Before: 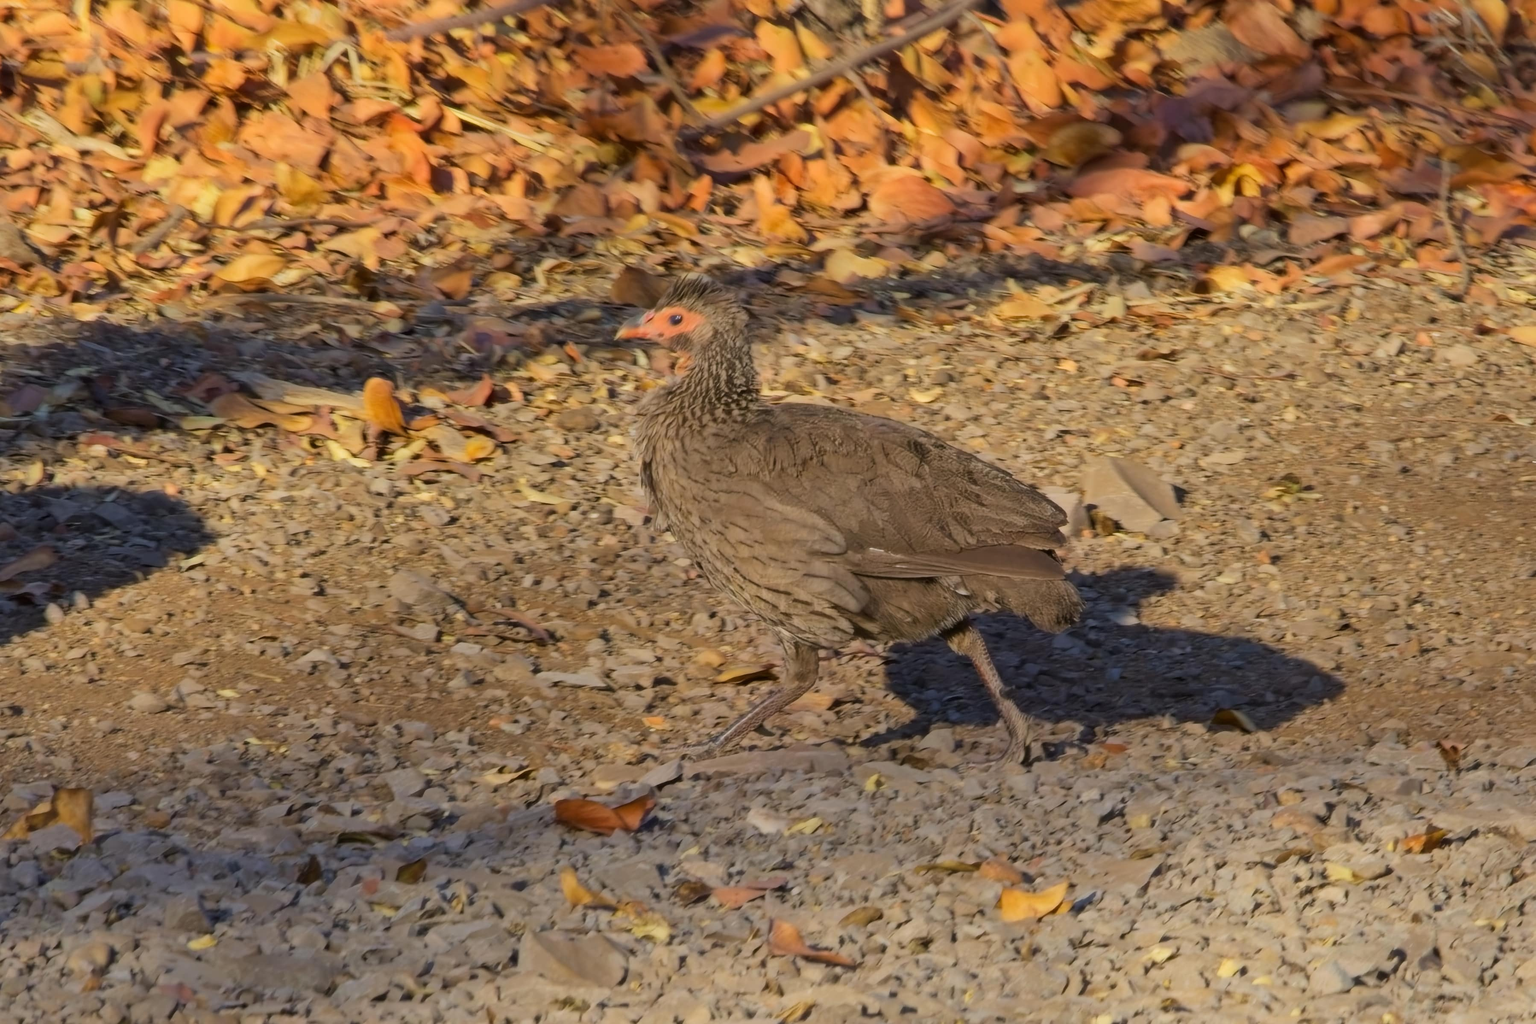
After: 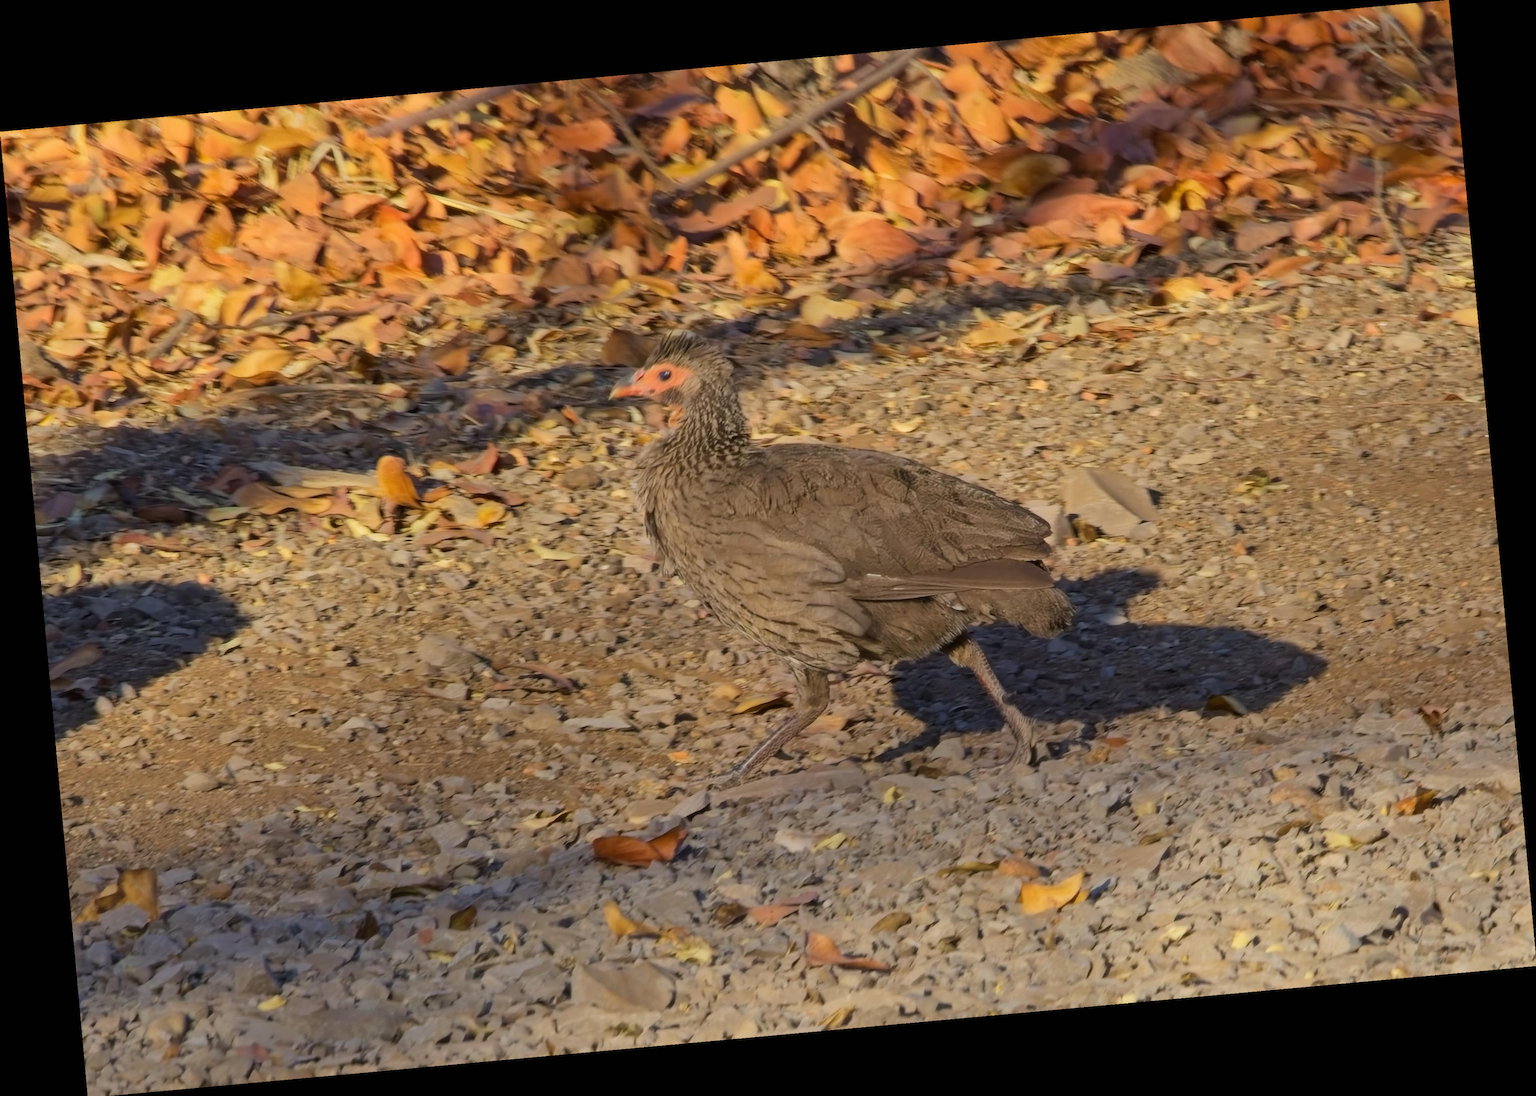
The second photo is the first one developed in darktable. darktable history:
exposure: black level correction 0, compensate exposure bias true, compensate highlight preservation false
rotate and perspective: rotation -5.2°, automatic cropping off
